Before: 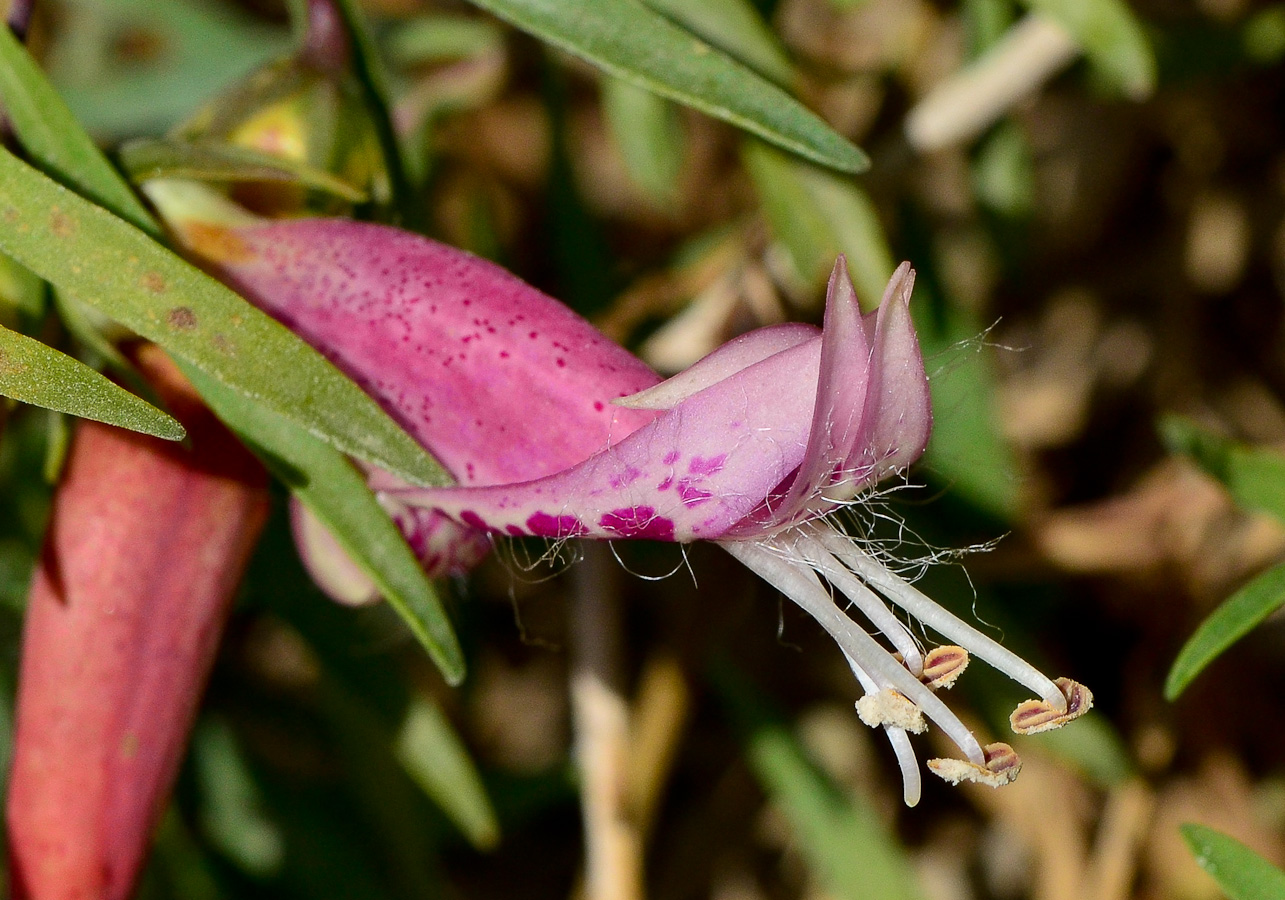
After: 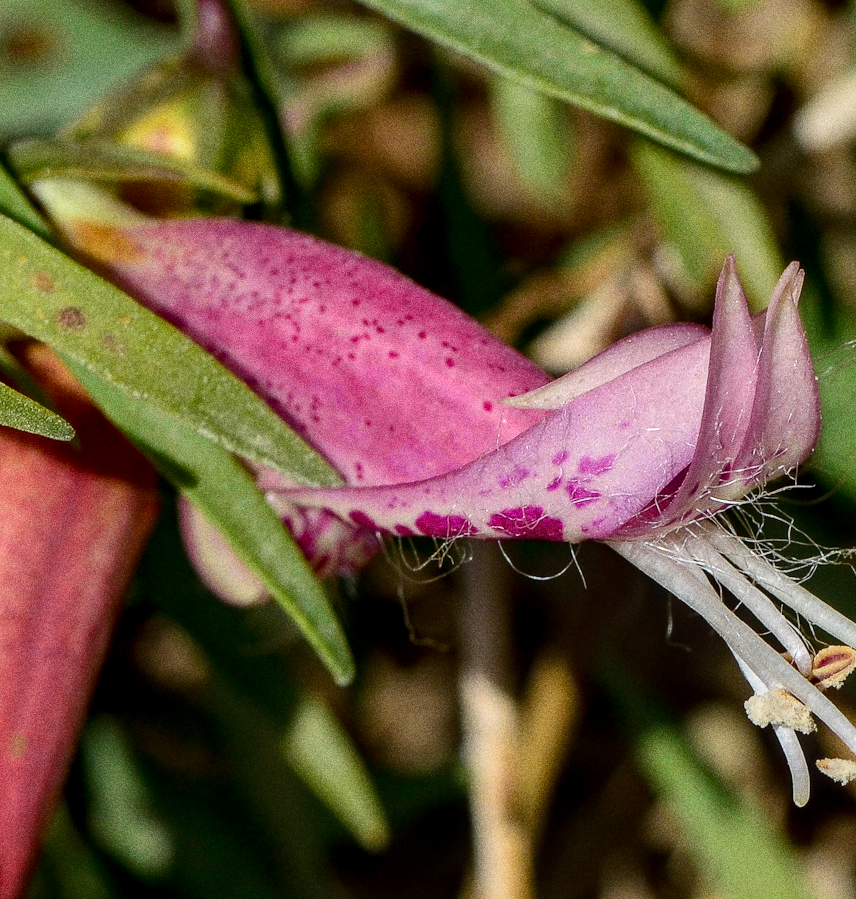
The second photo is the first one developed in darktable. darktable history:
crop and rotate: left 8.786%, right 24.548%
grain: coarseness 0.09 ISO, strength 40%
local contrast: detail 130%
